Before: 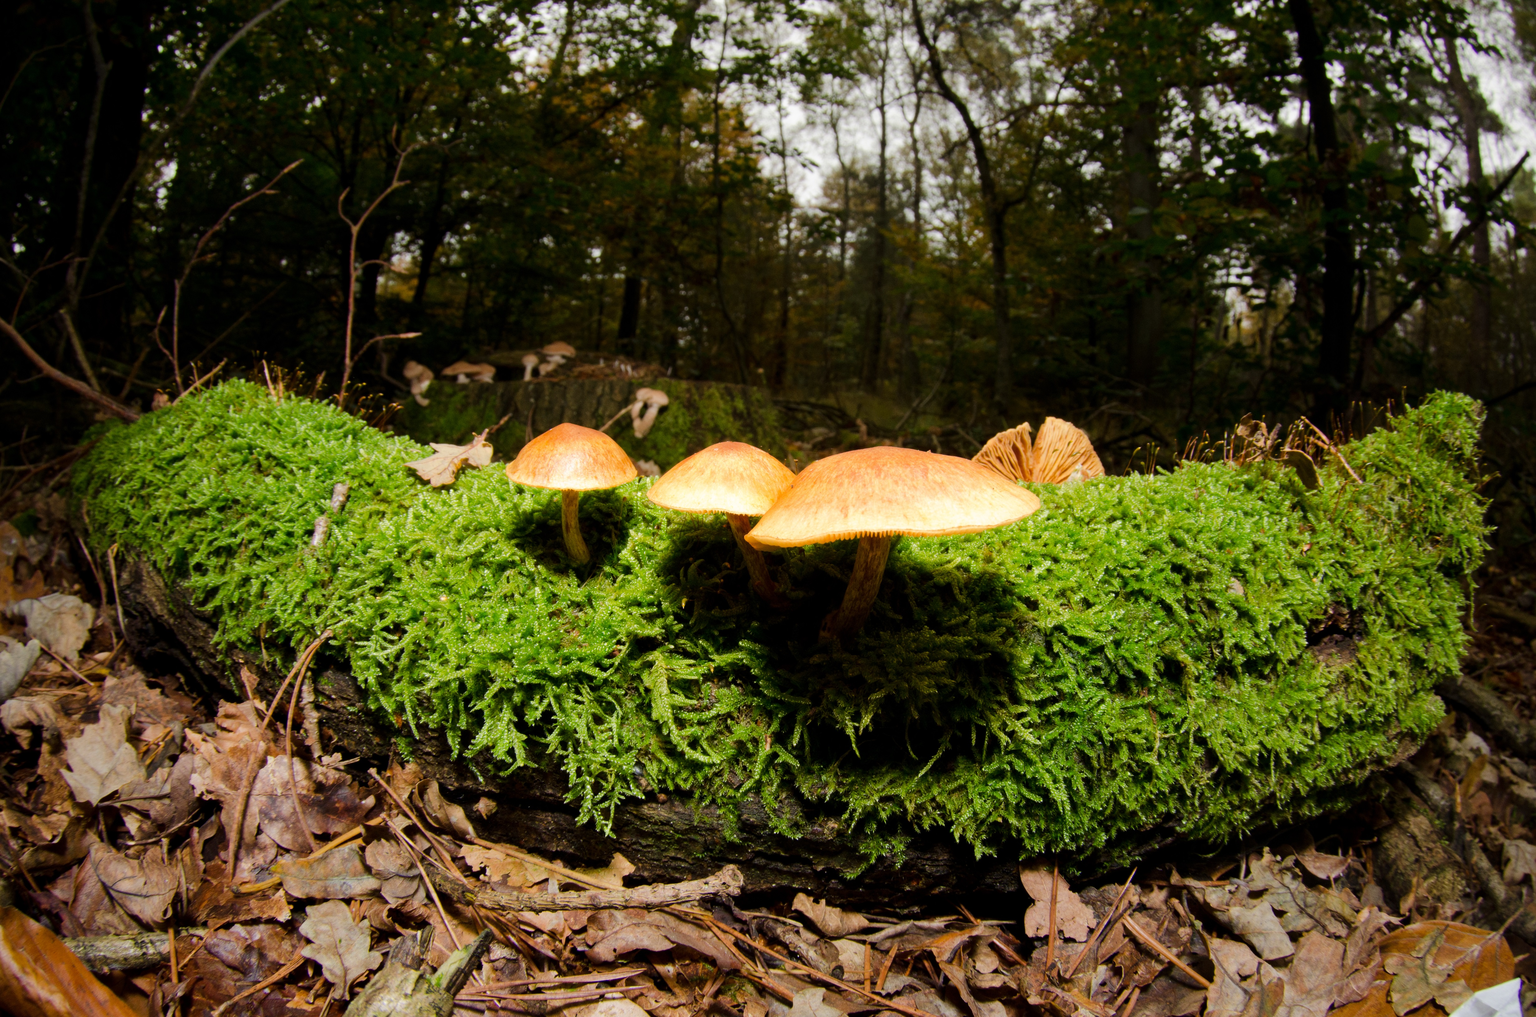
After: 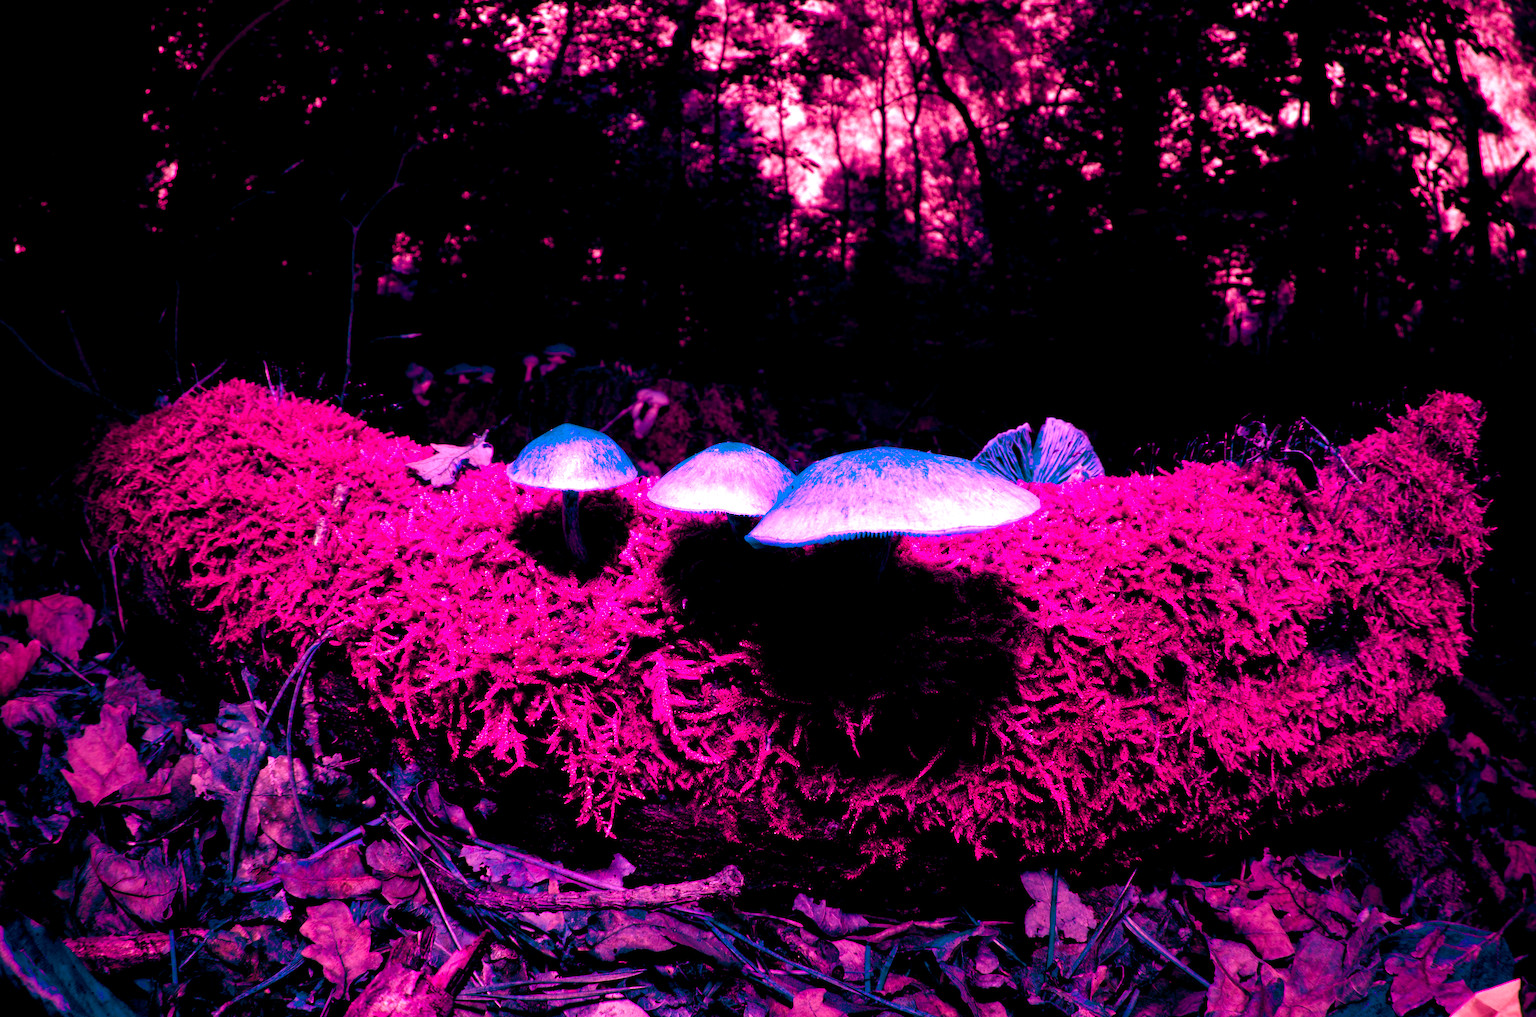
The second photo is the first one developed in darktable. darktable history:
color balance rgb: shadows lift › luminance -18.76%, shadows lift › chroma 35.44%, power › luminance -3.76%, power › hue 142.17°, highlights gain › chroma 7.5%, highlights gain › hue 184.75°, global offset › luminance -0.52%, global offset › chroma 0.91%, global offset › hue 173.36°, shadows fall-off 300%, white fulcrum 2 EV, highlights fall-off 300%, linear chroma grading › shadows 17.19%, linear chroma grading › highlights 61.12%, linear chroma grading › global chroma 50%, hue shift -150.52°, perceptual brilliance grading › global brilliance 12%, mask middle-gray fulcrum 100%, contrast gray fulcrum 38.43%, contrast 35.15%, saturation formula JzAzBz (2021)
color zones: curves: ch0 [(0, 0.5) (0.143, 0.52) (0.286, 0.5) (0.429, 0.5) (0.571, 0.5) (0.714, 0.5) (0.857, 0.5) (1, 0.5)]; ch1 [(0, 0.489) (0.155, 0.45) (0.286, 0.466) (0.429, 0.5) (0.571, 0.5) (0.714, 0.5) (0.857, 0.5) (1, 0.489)]
